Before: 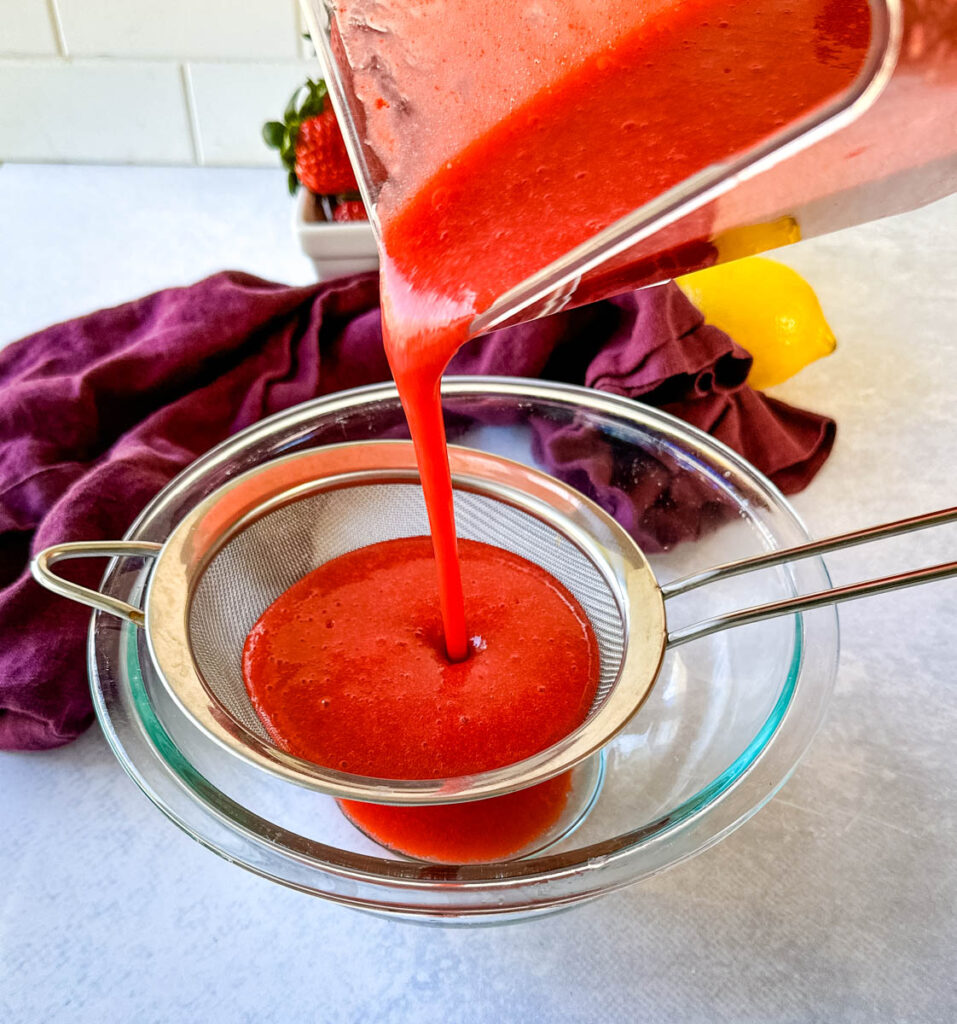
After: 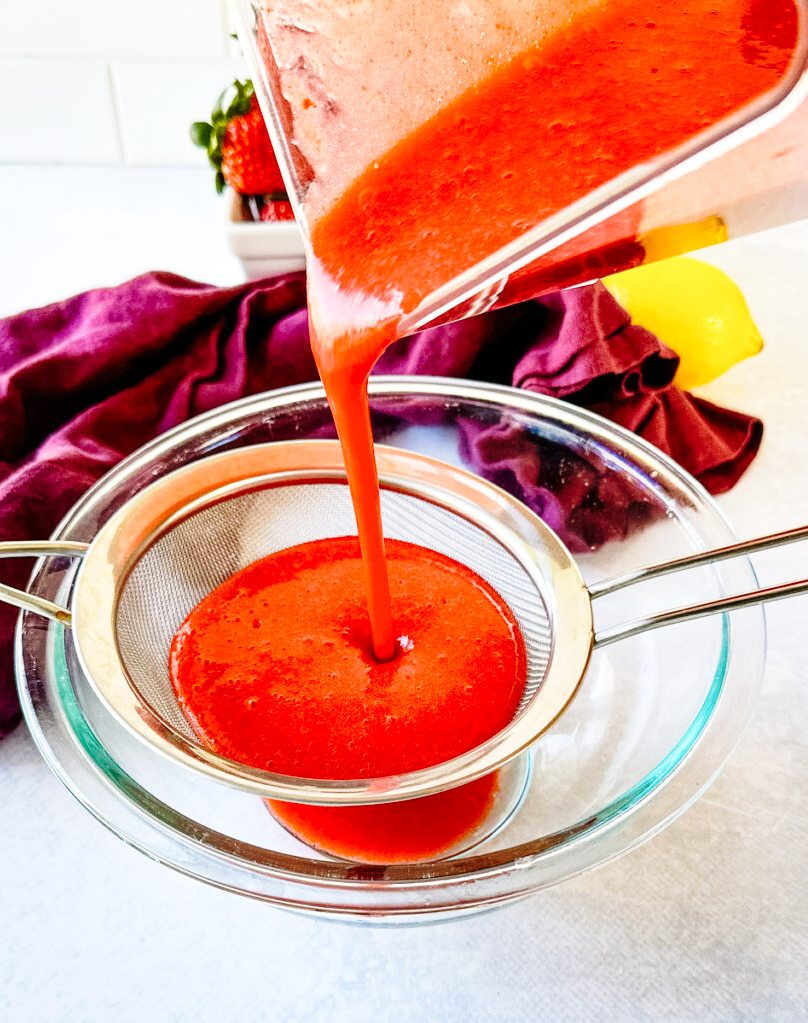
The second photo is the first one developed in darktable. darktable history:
base curve: curves: ch0 [(0, 0) (0.028, 0.03) (0.121, 0.232) (0.46, 0.748) (0.859, 0.968) (1, 1)], preserve colors none
crop: left 7.673%, right 7.824%
